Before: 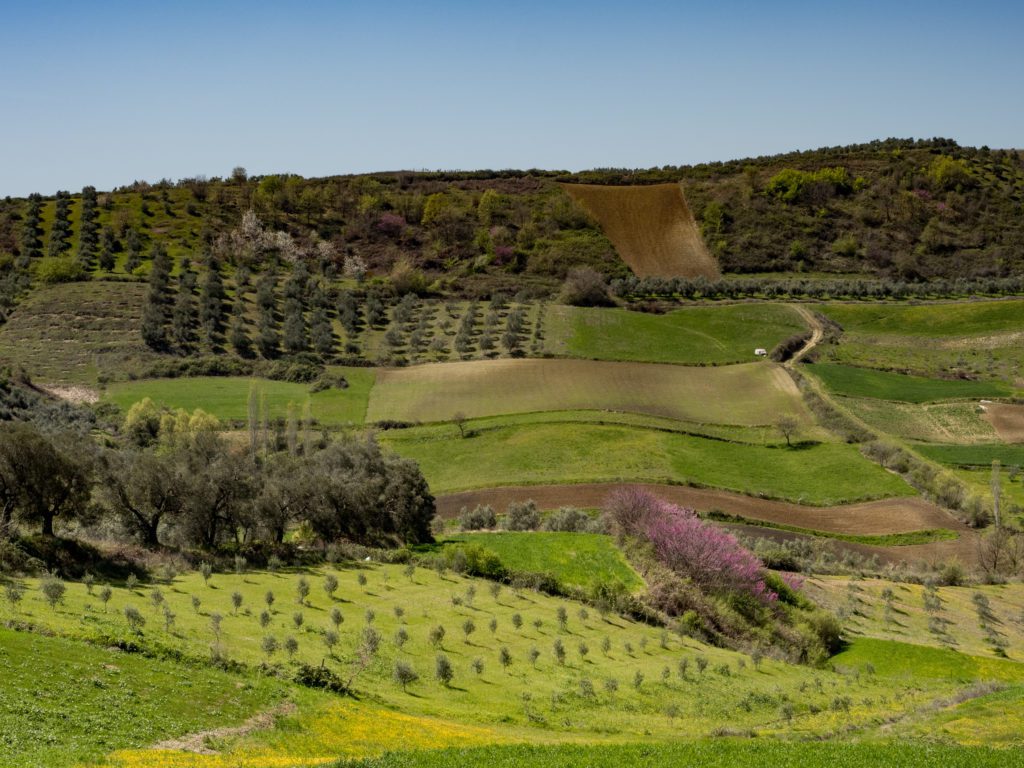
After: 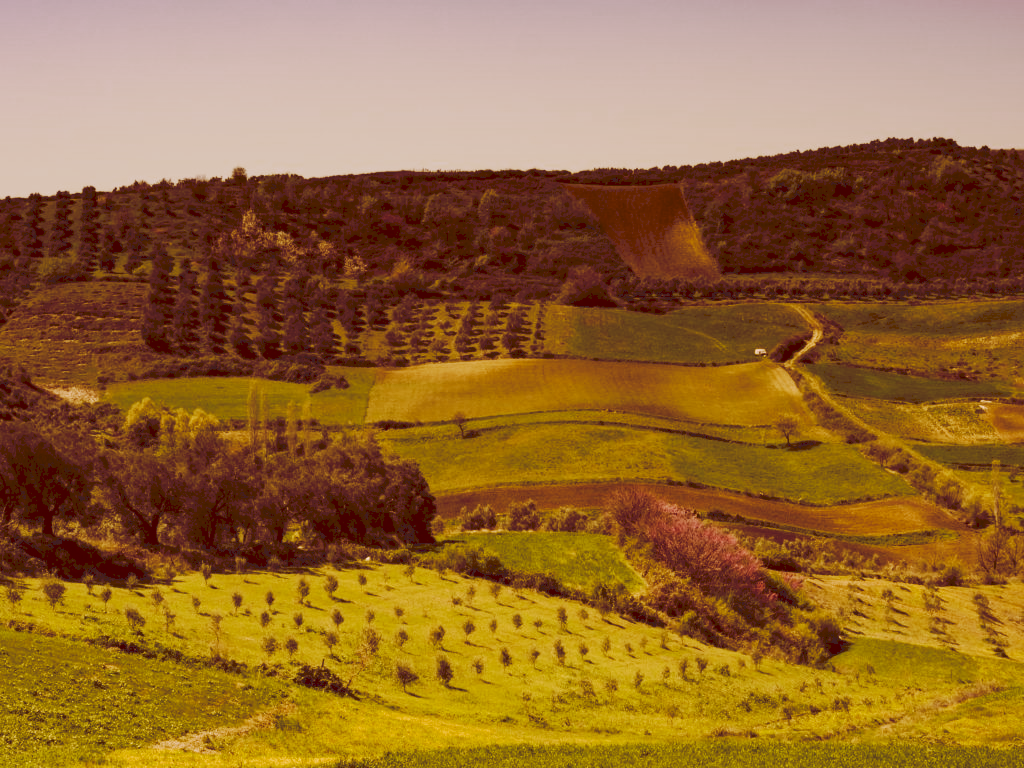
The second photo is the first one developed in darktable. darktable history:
tone curve: curves: ch0 [(0, 0) (0.003, 0.132) (0.011, 0.136) (0.025, 0.14) (0.044, 0.147) (0.069, 0.149) (0.1, 0.156) (0.136, 0.163) (0.177, 0.177) (0.224, 0.2) (0.277, 0.251) (0.335, 0.311) (0.399, 0.387) (0.468, 0.487) (0.543, 0.585) (0.623, 0.675) (0.709, 0.742) (0.801, 0.81) (0.898, 0.867) (1, 1)], preserve colors none
color look up table: target L [96.47, 91.39, 87.51, 86.87, 77.19, 74.02, 53.79, 51.51, 50.17, 46.92, 31.75, 10.23, 10.34, 74.31, 71.01, 65.24, 58.33, 53.7, 54.45, 52.67, 41.4, 34.5, 33.54, 31.93, 20.74, 16.48, 95.78, 89.52, 71.31, 65.11, 74.7, 68.18, 79.5, 49.93, 72.41, 39.08, 37.11, 41.47, 14.17, 34.24, 11.38, 93.35, 80.57, 76.39, 75.76, 79.57, 54.19, 43.55, 33.25], target a [9.81, 18.28, -14.93, -6.352, -1.109, -10.32, 10.47, -16.63, 0.362, -7.268, 5.952, 45.84, 46.33, 27.66, 19.95, 42.59, 54.83, 27.24, 67.92, 50.48, 29.59, 49.03, 29.85, 47.31, 30.93, 57.82, 17.33, 26.7, 30.65, 43.53, 36.25, 21.38, 21.96, 63.43, 27.55, 20.49, 46.23, 27.02, 43.59, 42.35, 48.4, 15.34, 4.9, -2.95, 7.515, 18.45, 8.649, 13.2, 11], target b [55.93, 31.89, 67.23, 15.37, 71.52, 50.5, 50.86, 47.09, 48.64, 35.28, 54.26, 17.4, 17.59, 38.7, 65.37, 63.29, 21.95, 29.32, 30.7, 53.85, 70.61, 59.03, 57.2, 54.38, 35.49, 28.15, -0.057, -7.473, 15.55, -2.741, -22.41, 8.574, -15.86, -0.626, -23.81, 21.78, 6.143, -0.902, 24.06, -19.67, 19.1, -1.154, -2.432, 16.75, 22.43, -13.87, 20.32, 5.873, 34.37], num patches 49
